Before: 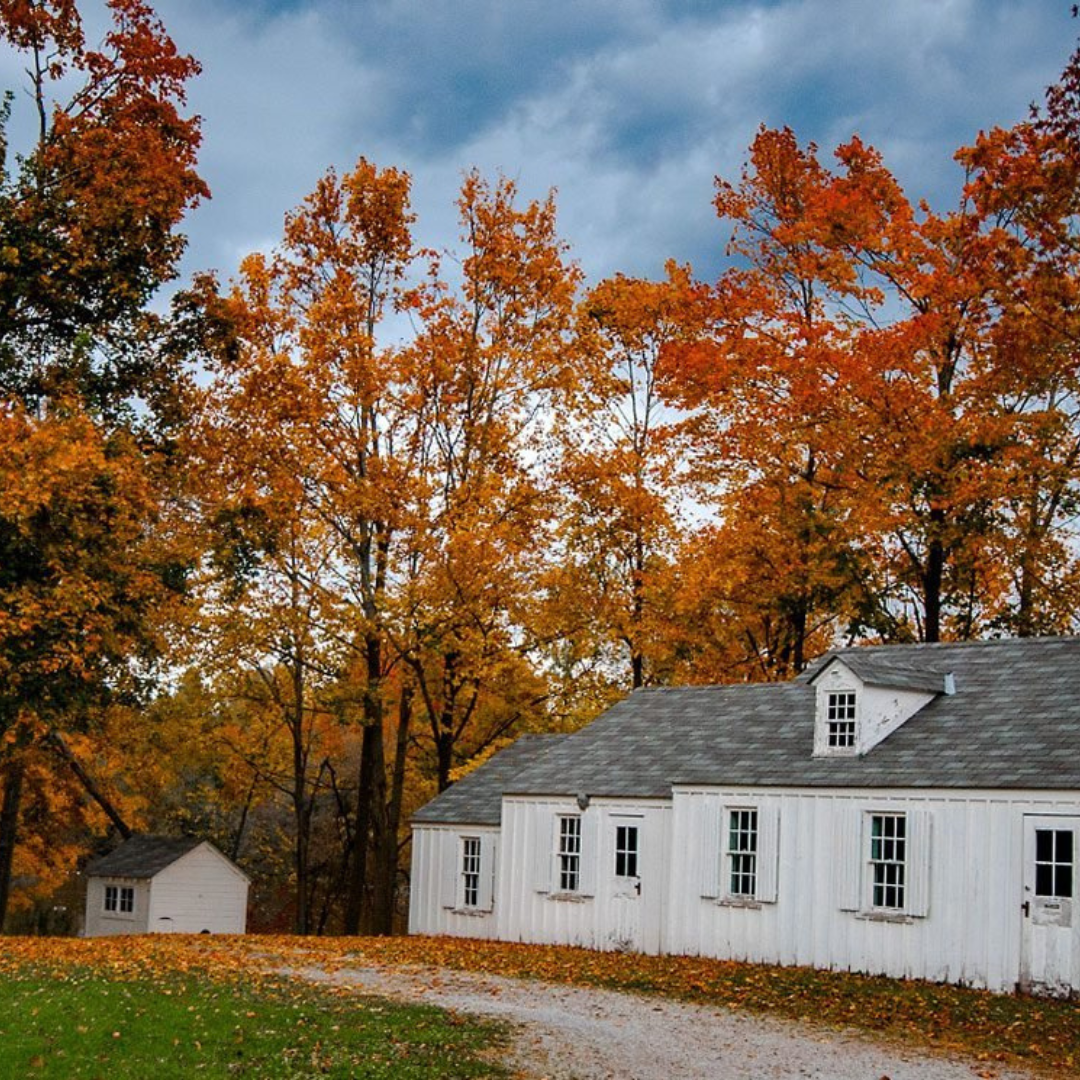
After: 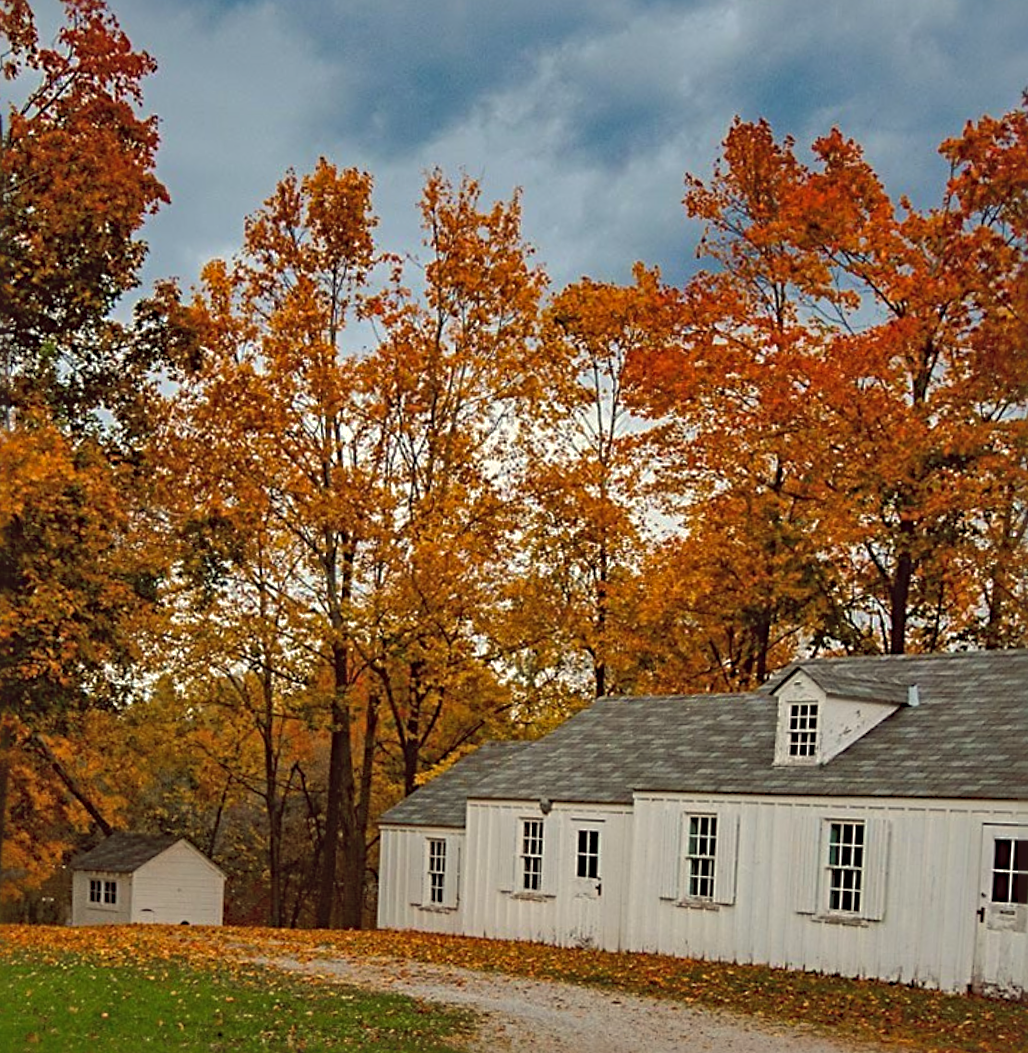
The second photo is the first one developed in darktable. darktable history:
color balance: lift [1.005, 1.002, 0.998, 0.998], gamma [1, 1.021, 1.02, 0.979], gain [0.923, 1.066, 1.056, 0.934]
sharpen: radius 4
velvia: strength 15%
rotate and perspective: rotation 0.074°, lens shift (vertical) 0.096, lens shift (horizontal) -0.041, crop left 0.043, crop right 0.952, crop top 0.024, crop bottom 0.979
shadows and highlights: on, module defaults
